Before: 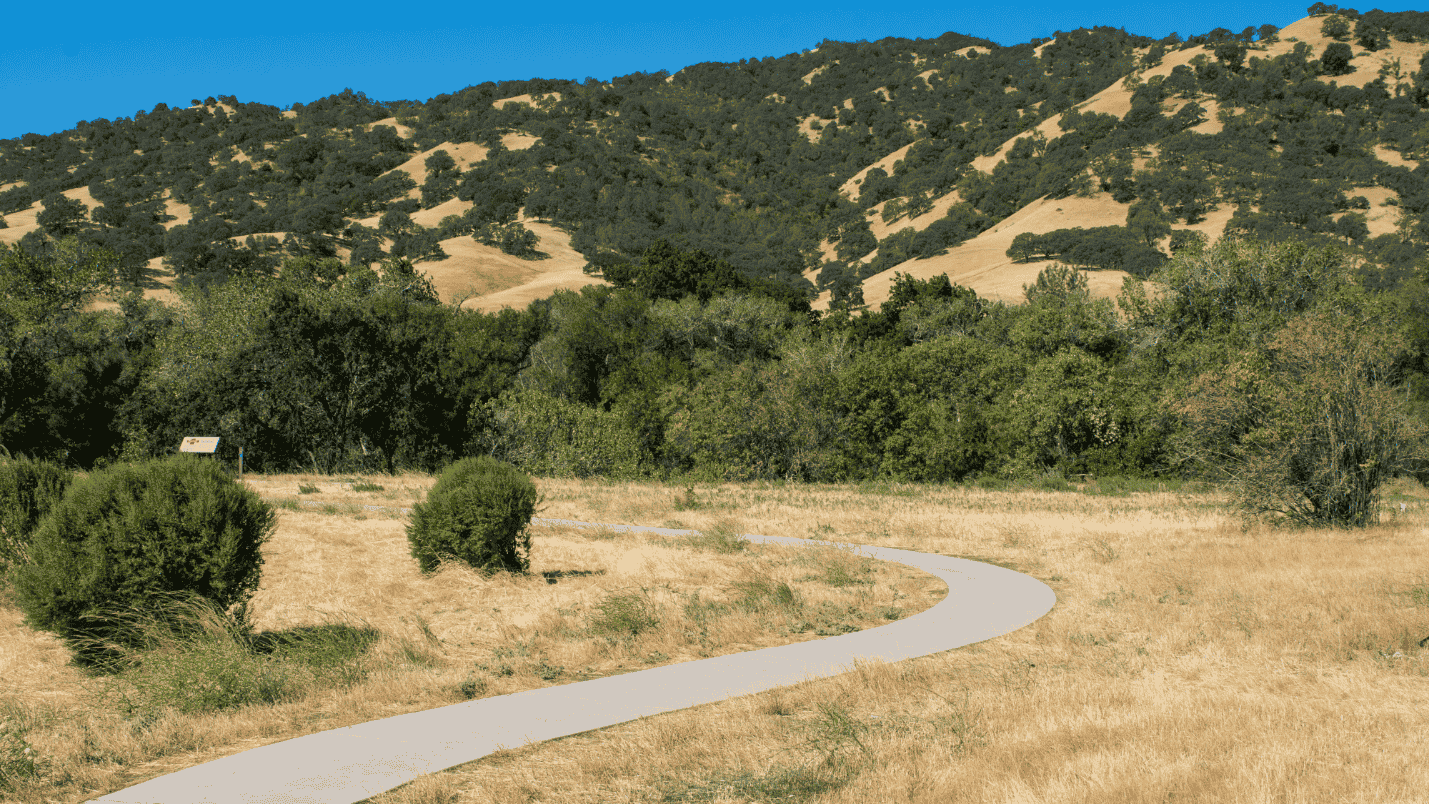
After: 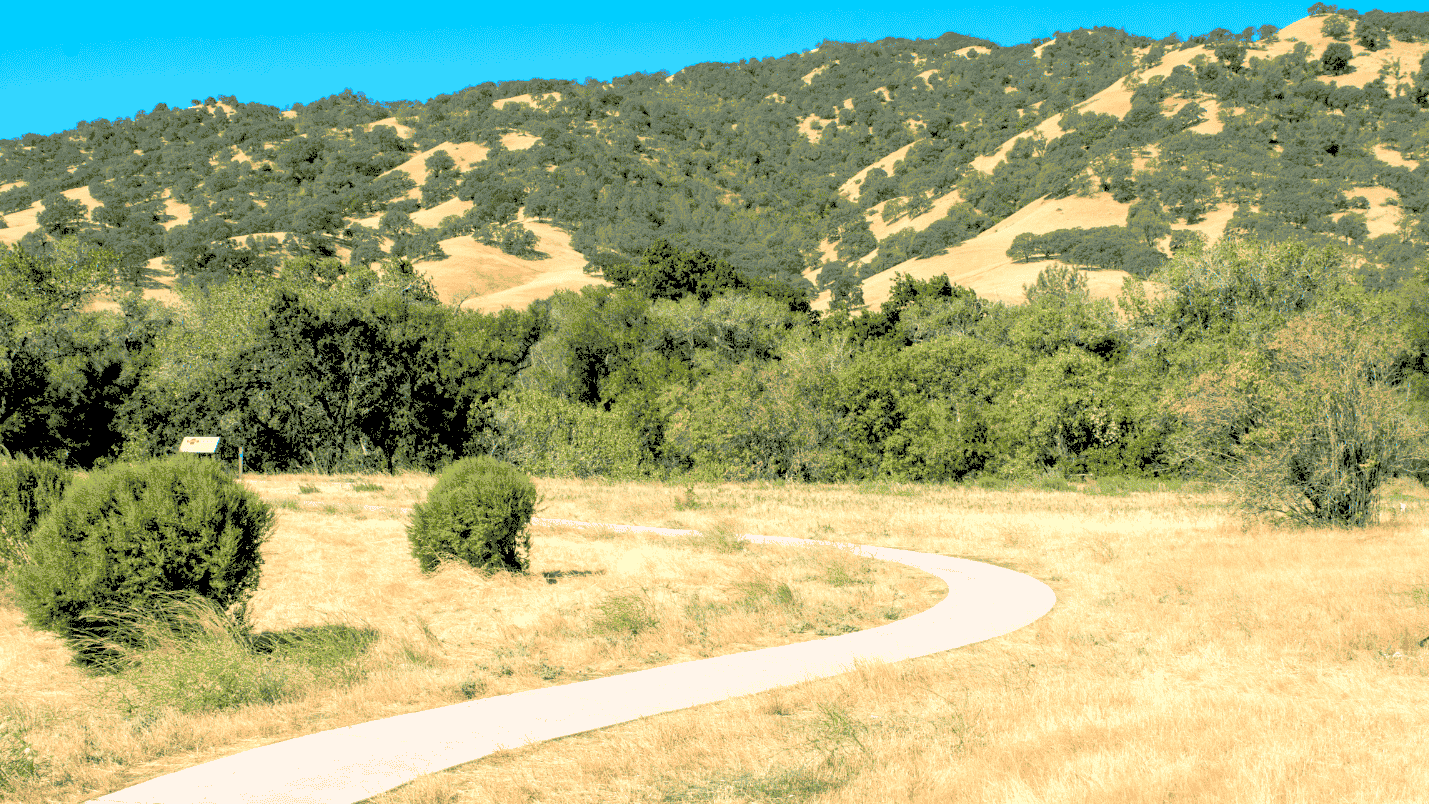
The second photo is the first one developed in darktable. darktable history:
exposure: exposure 0.507 EV, compensate highlight preservation false
levels: levels [0.072, 0.414, 0.976]
